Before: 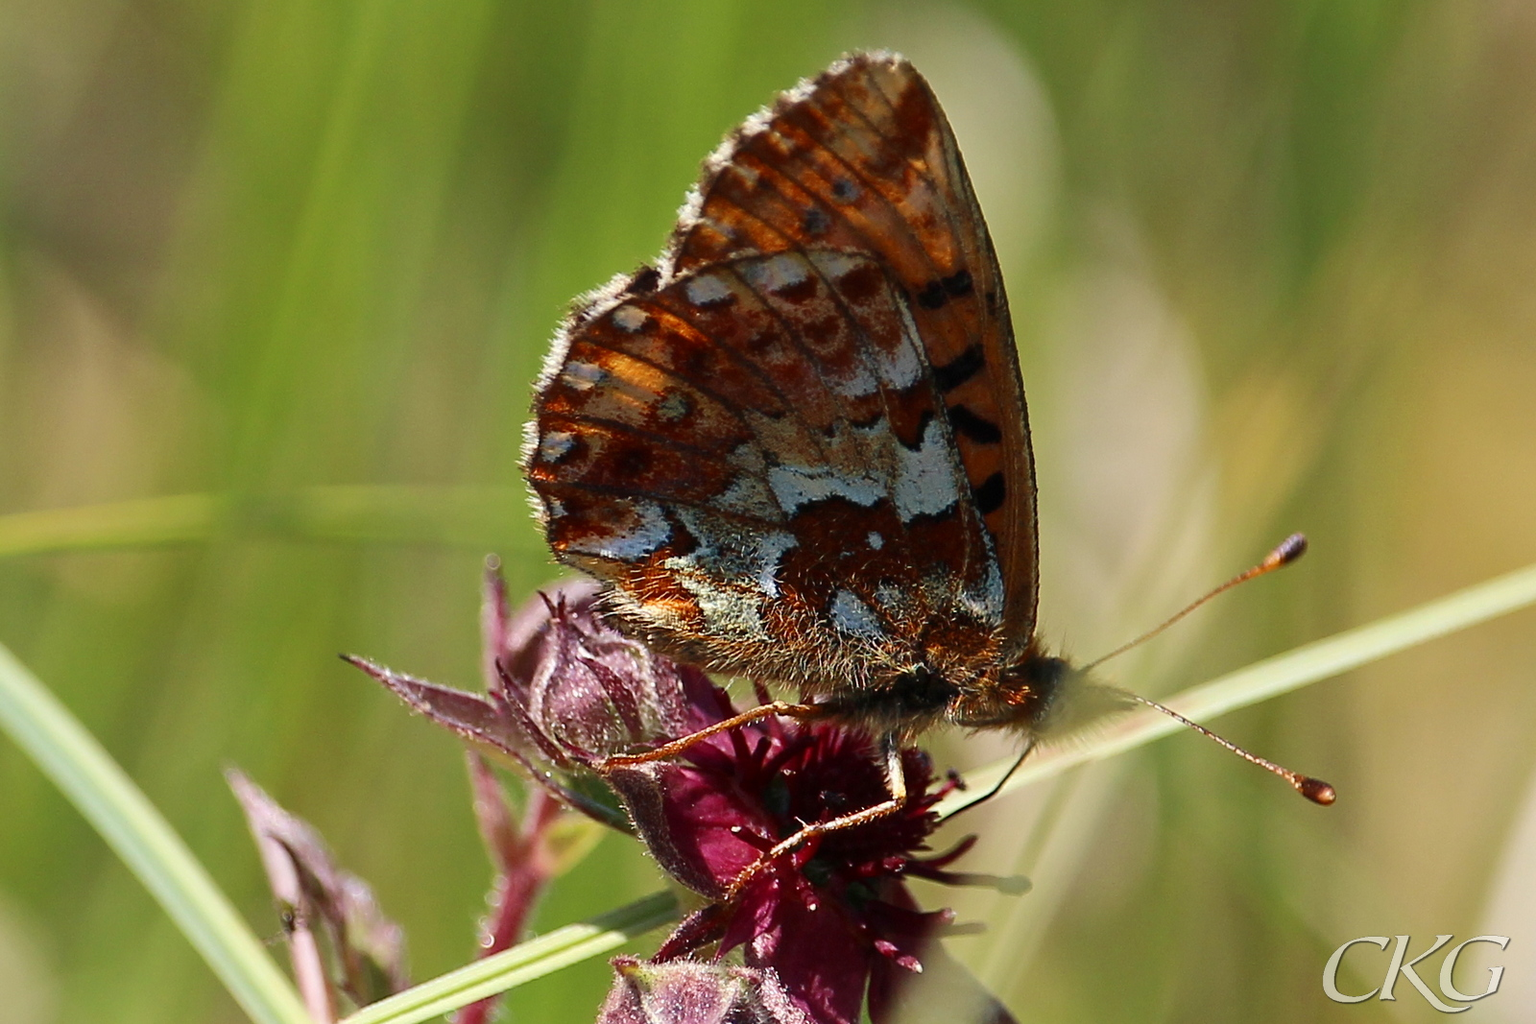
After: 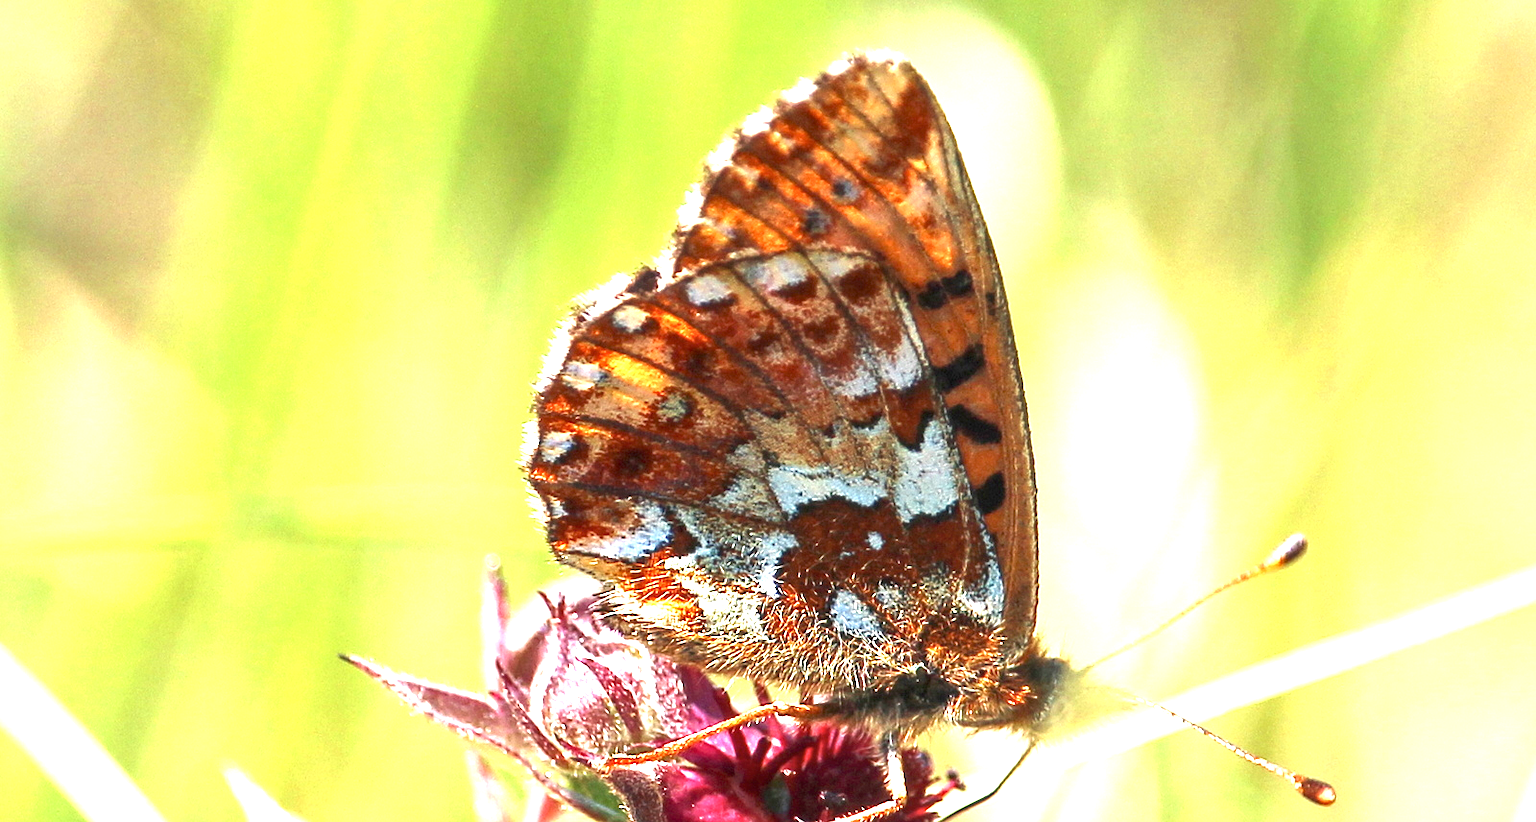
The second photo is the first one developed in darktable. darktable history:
local contrast: detail 130%
crop: bottom 19.644%
exposure: exposure 2.25 EV, compensate highlight preservation false
